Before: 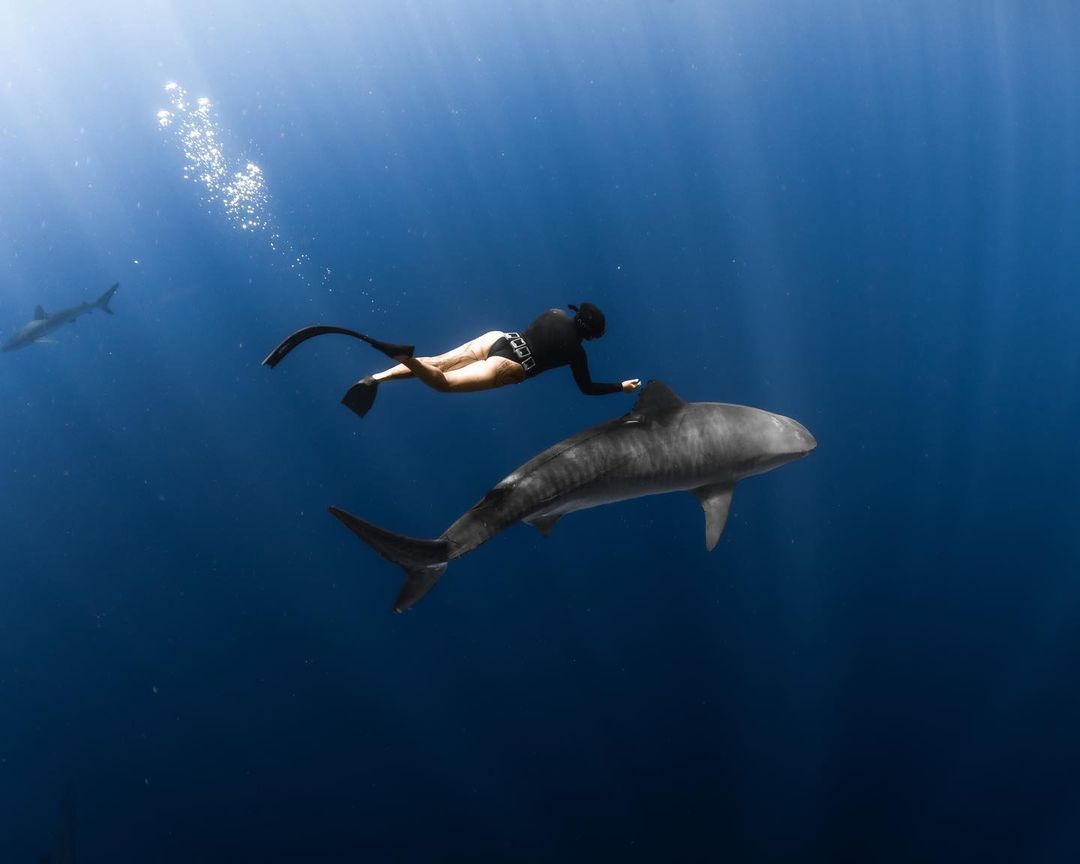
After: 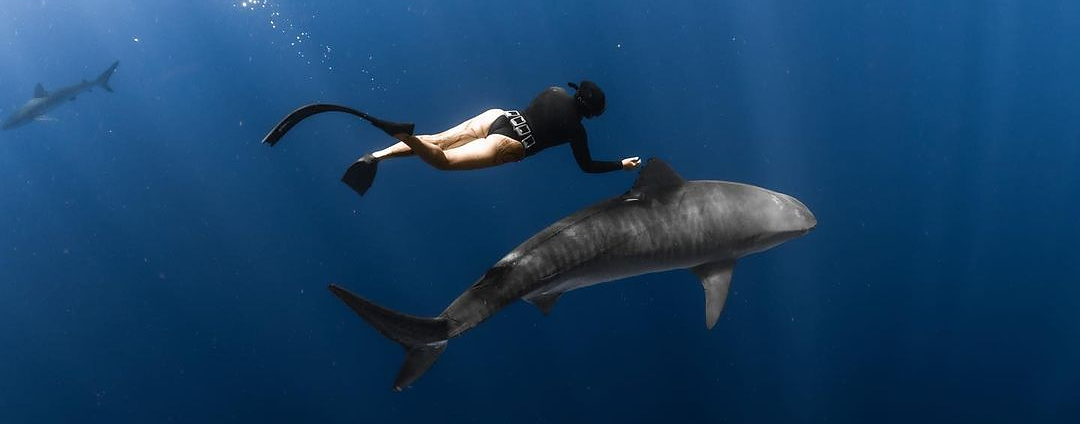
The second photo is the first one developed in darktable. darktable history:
sharpen: radius 0.996
crop and rotate: top 25.774%, bottom 25.103%
